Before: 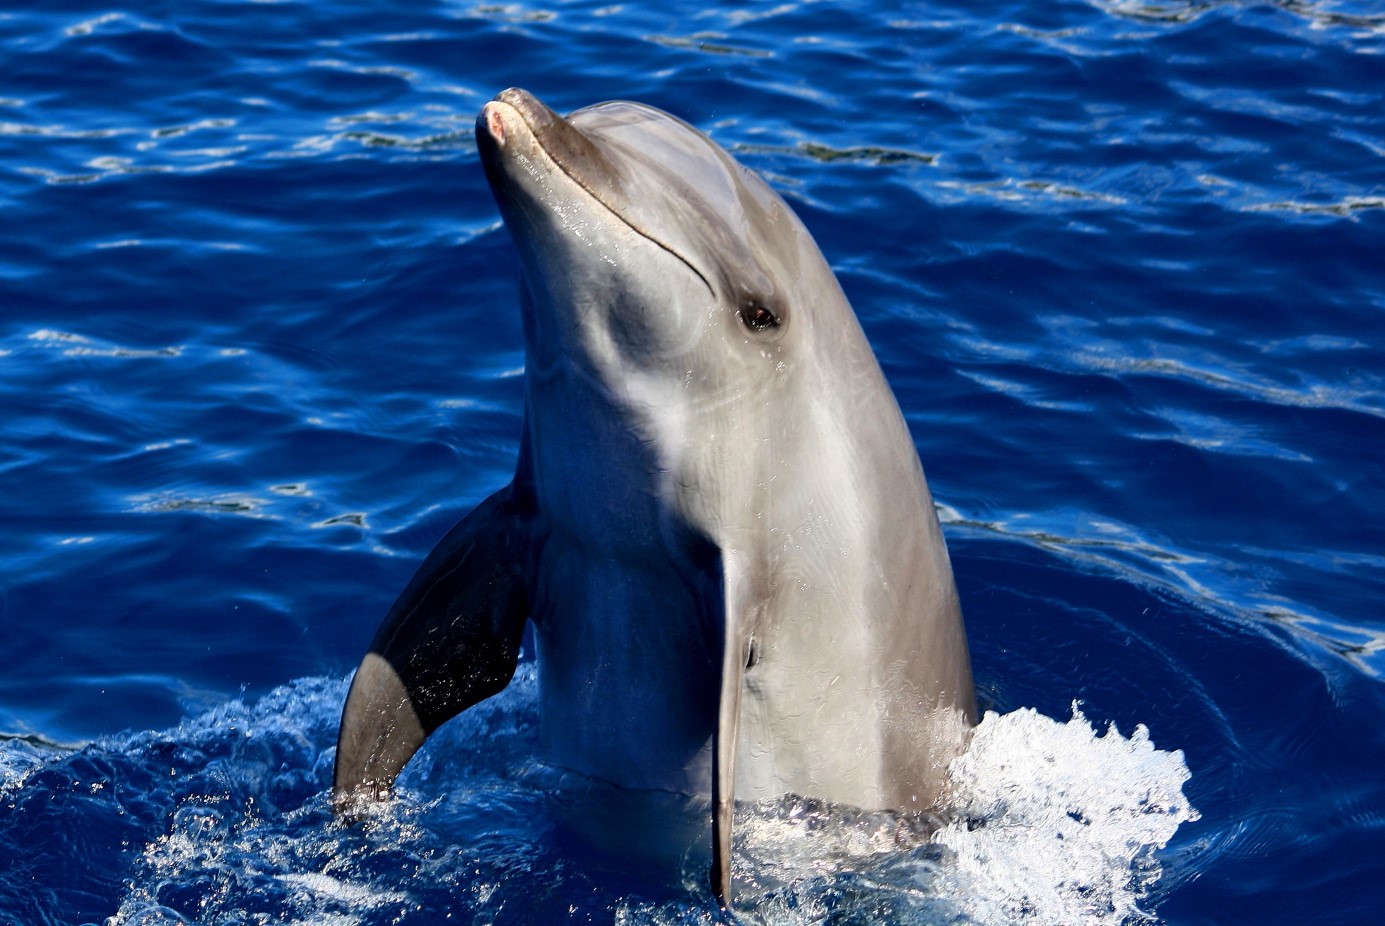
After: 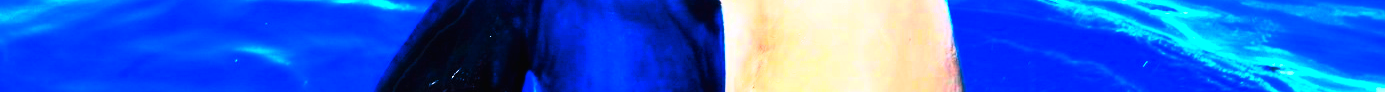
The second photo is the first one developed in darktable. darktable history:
exposure: exposure 0.6 EV, compensate highlight preservation false
color correction: saturation 3
crop and rotate: top 59.084%, bottom 30.916%
color balance rgb: linear chroma grading › global chroma -0.67%, saturation formula JzAzBz (2021)
filmic rgb: black relative exposure -7.5 EV, white relative exposure 5 EV, hardness 3.31, contrast 1.3, contrast in shadows safe
contrast brightness saturation: contrast 0.83, brightness 0.59, saturation 0.59
